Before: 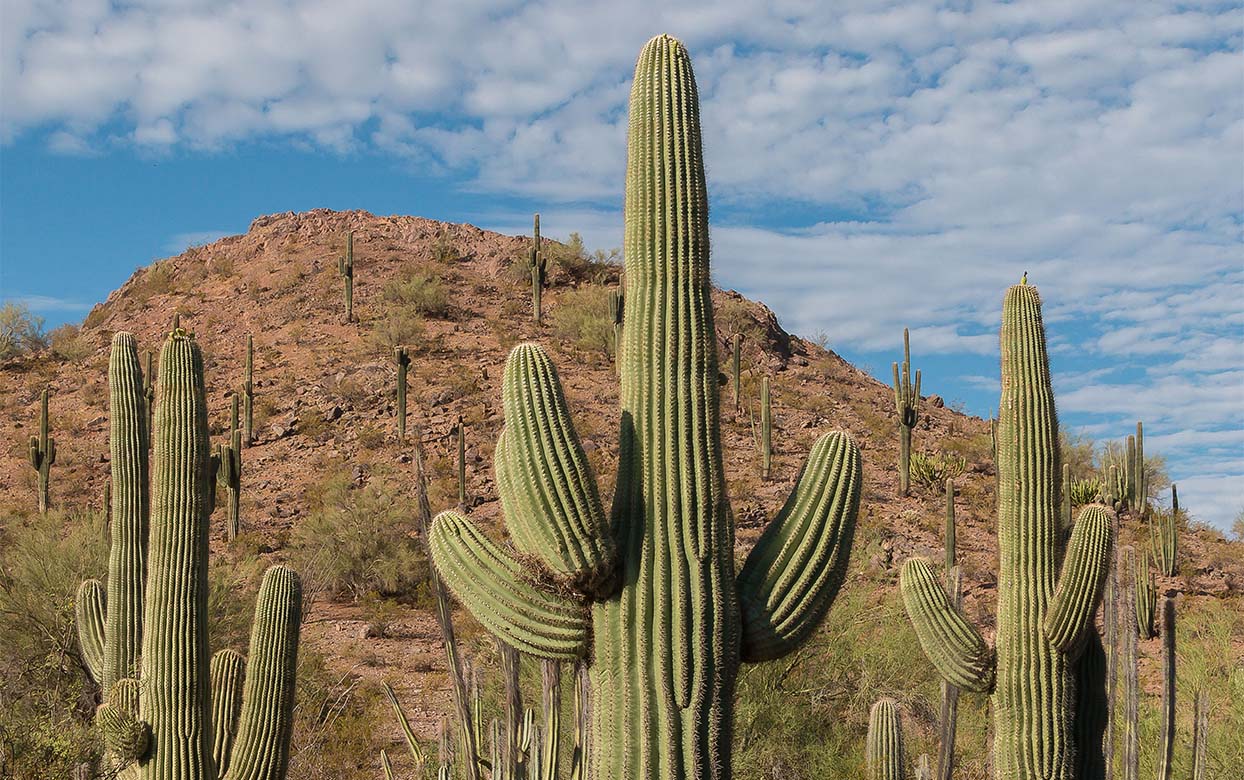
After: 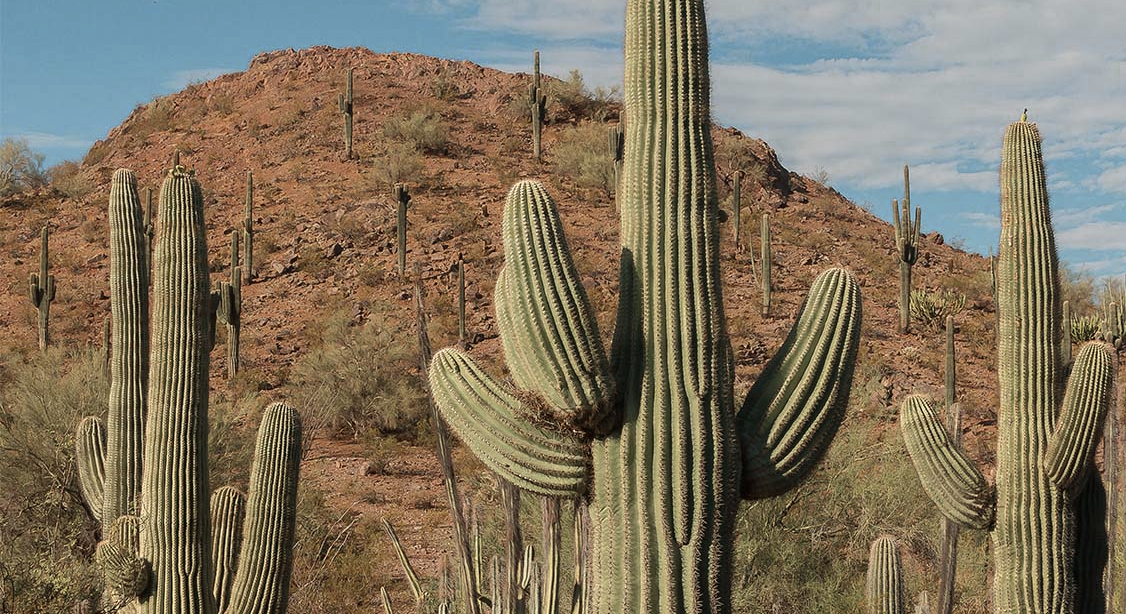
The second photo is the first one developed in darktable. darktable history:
white balance: red 1.045, blue 0.932
crop: top 20.916%, right 9.437%, bottom 0.316%
color zones: curves: ch0 [(0, 0.5) (0.125, 0.4) (0.25, 0.5) (0.375, 0.4) (0.5, 0.4) (0.625, 0.6) (0.75, 0.6) (0.875, 0.5)]; ch1 [(0, 0.35) (0.125, 0.45) (0.25, 0.35) (0.375, 0.35) (0.5, 0.35) (0.625, 0.35) (0.75, 0.45) (0.875, 0.35)]; ch2 [(0, 0.6) (0.125, 0.5) (0.25, 0.5) (0.375, 0.6) (0.5, 0.6) (0.625, 0.5) (0.75, 0.5) (0.875, 0.5)]
